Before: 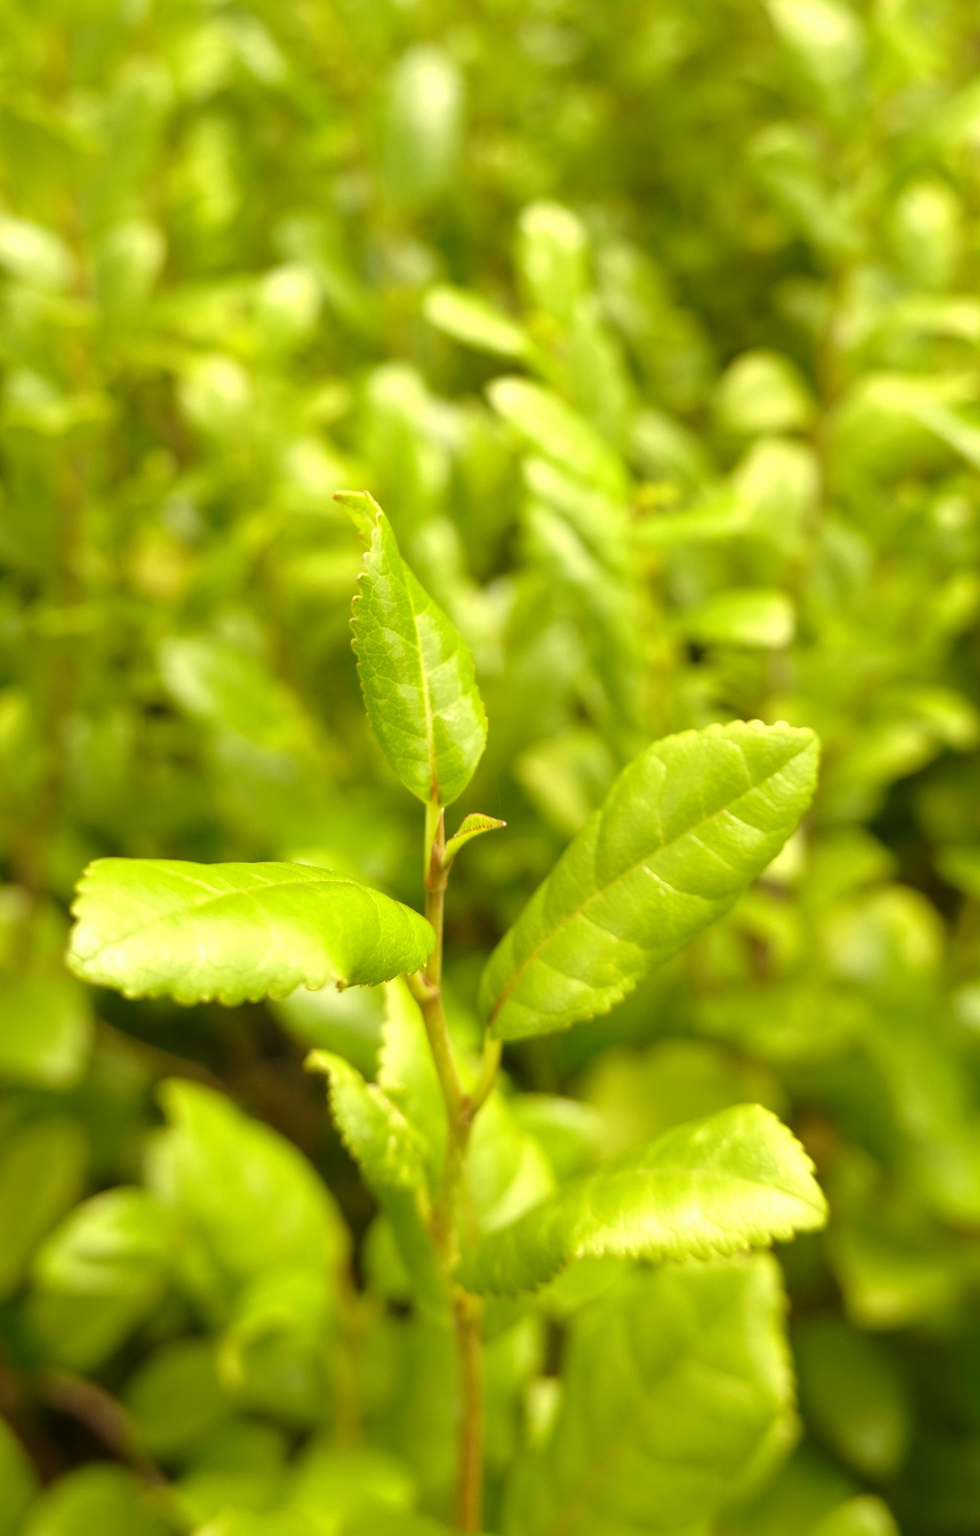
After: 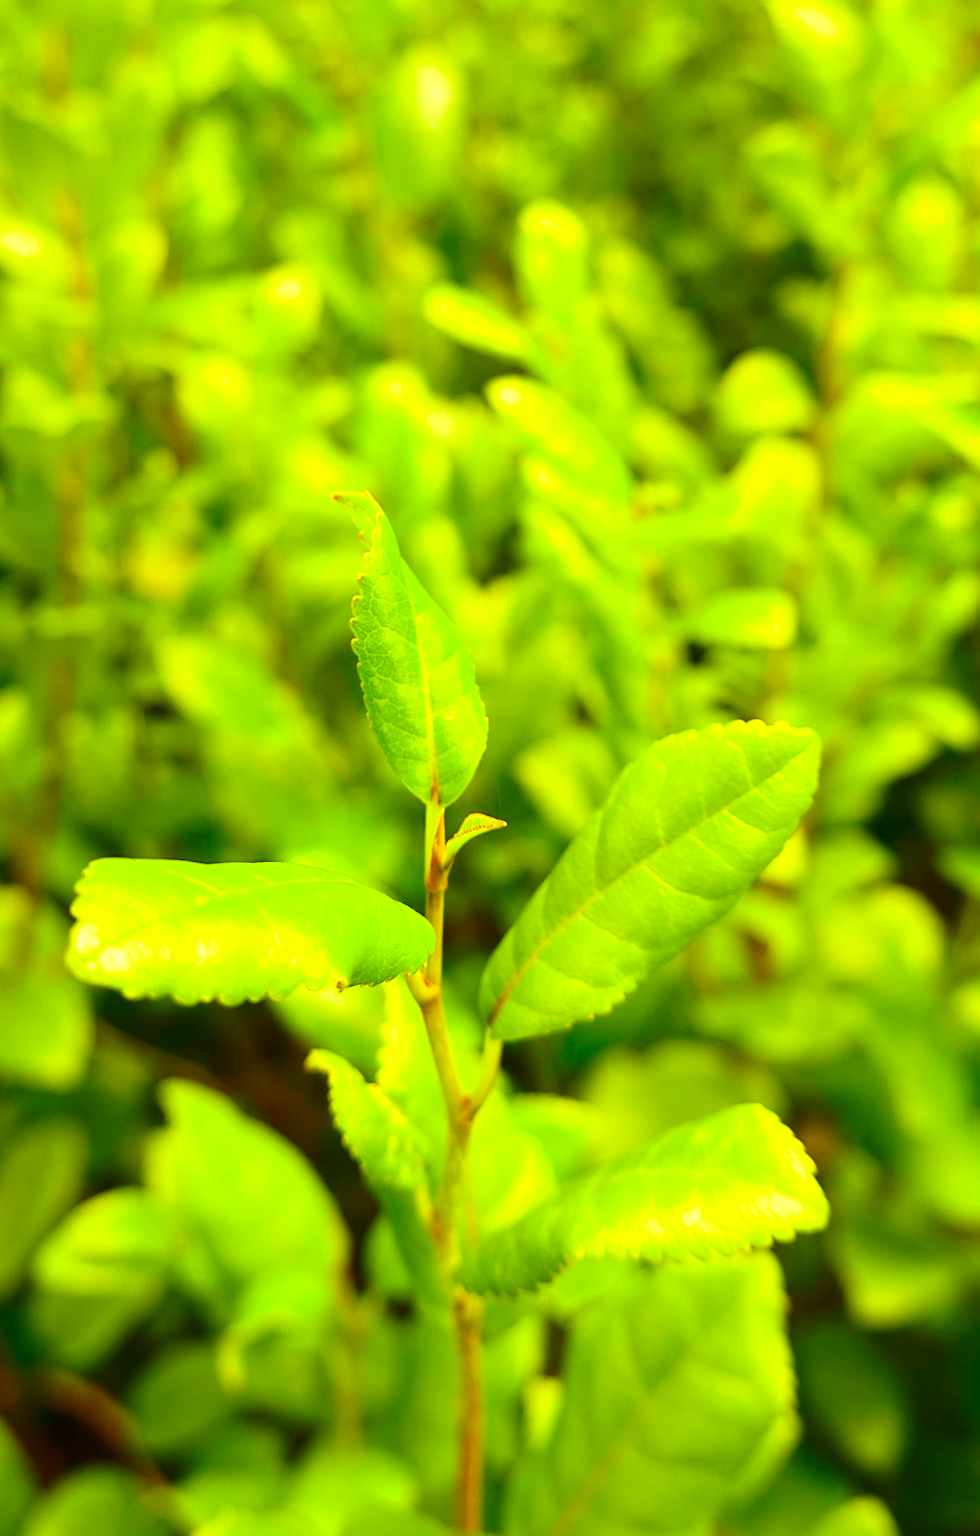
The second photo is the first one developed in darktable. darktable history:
contrast brightness saturation: contrast 0.27, brightness 0.024, saturation 0.878
sharpen: radius 2.733
